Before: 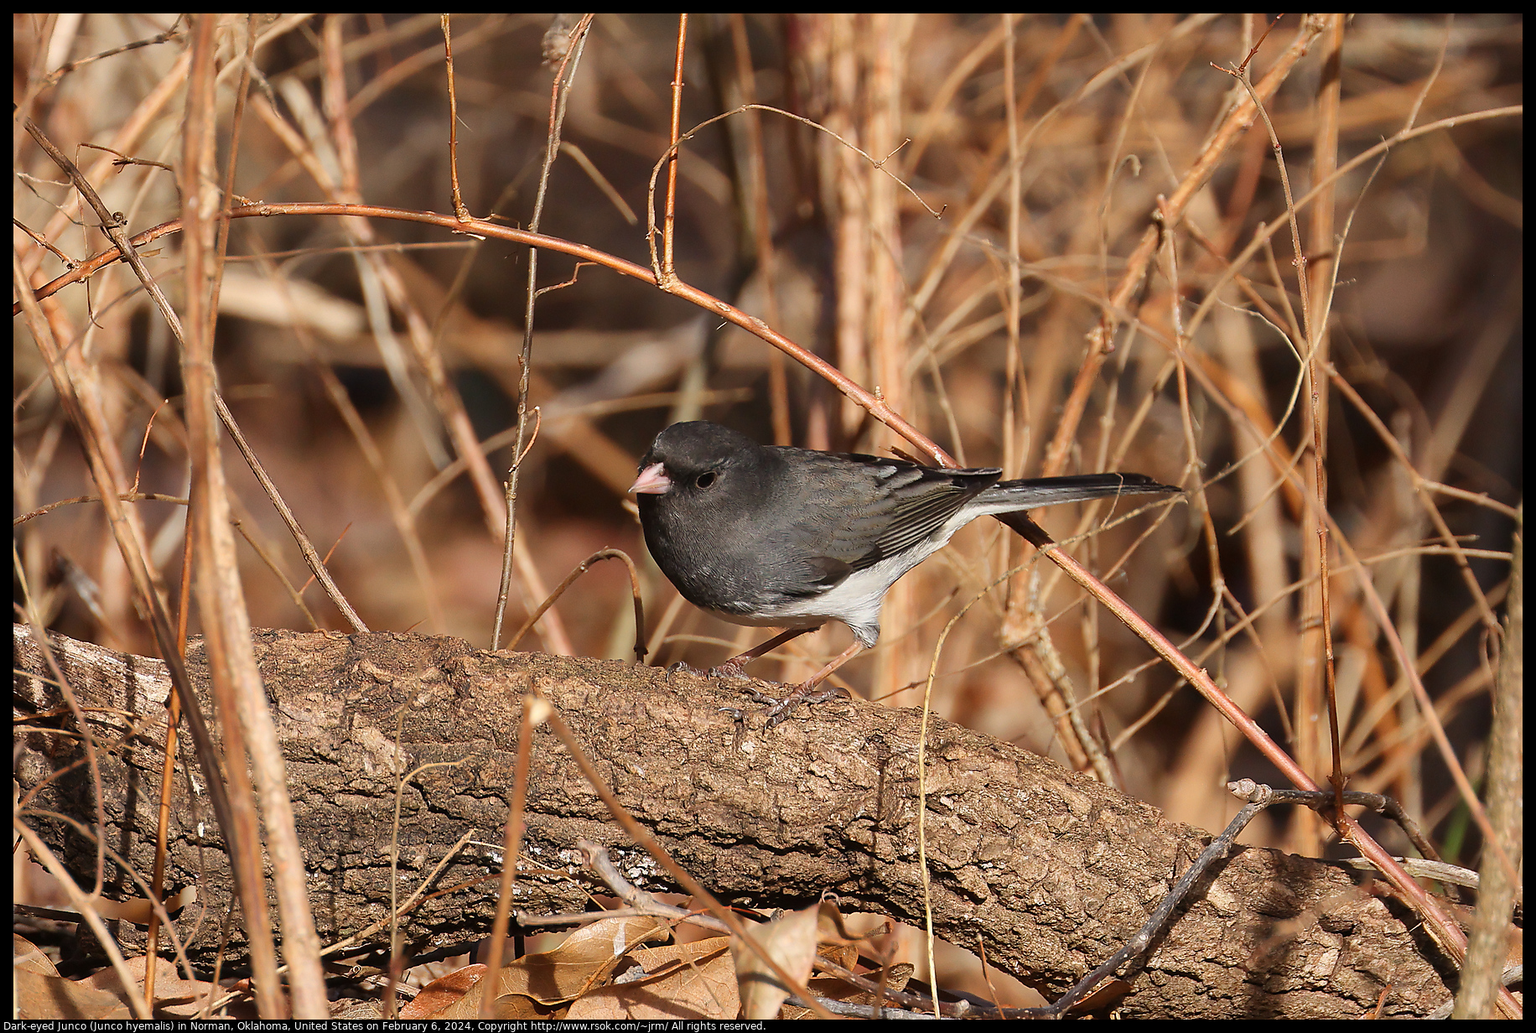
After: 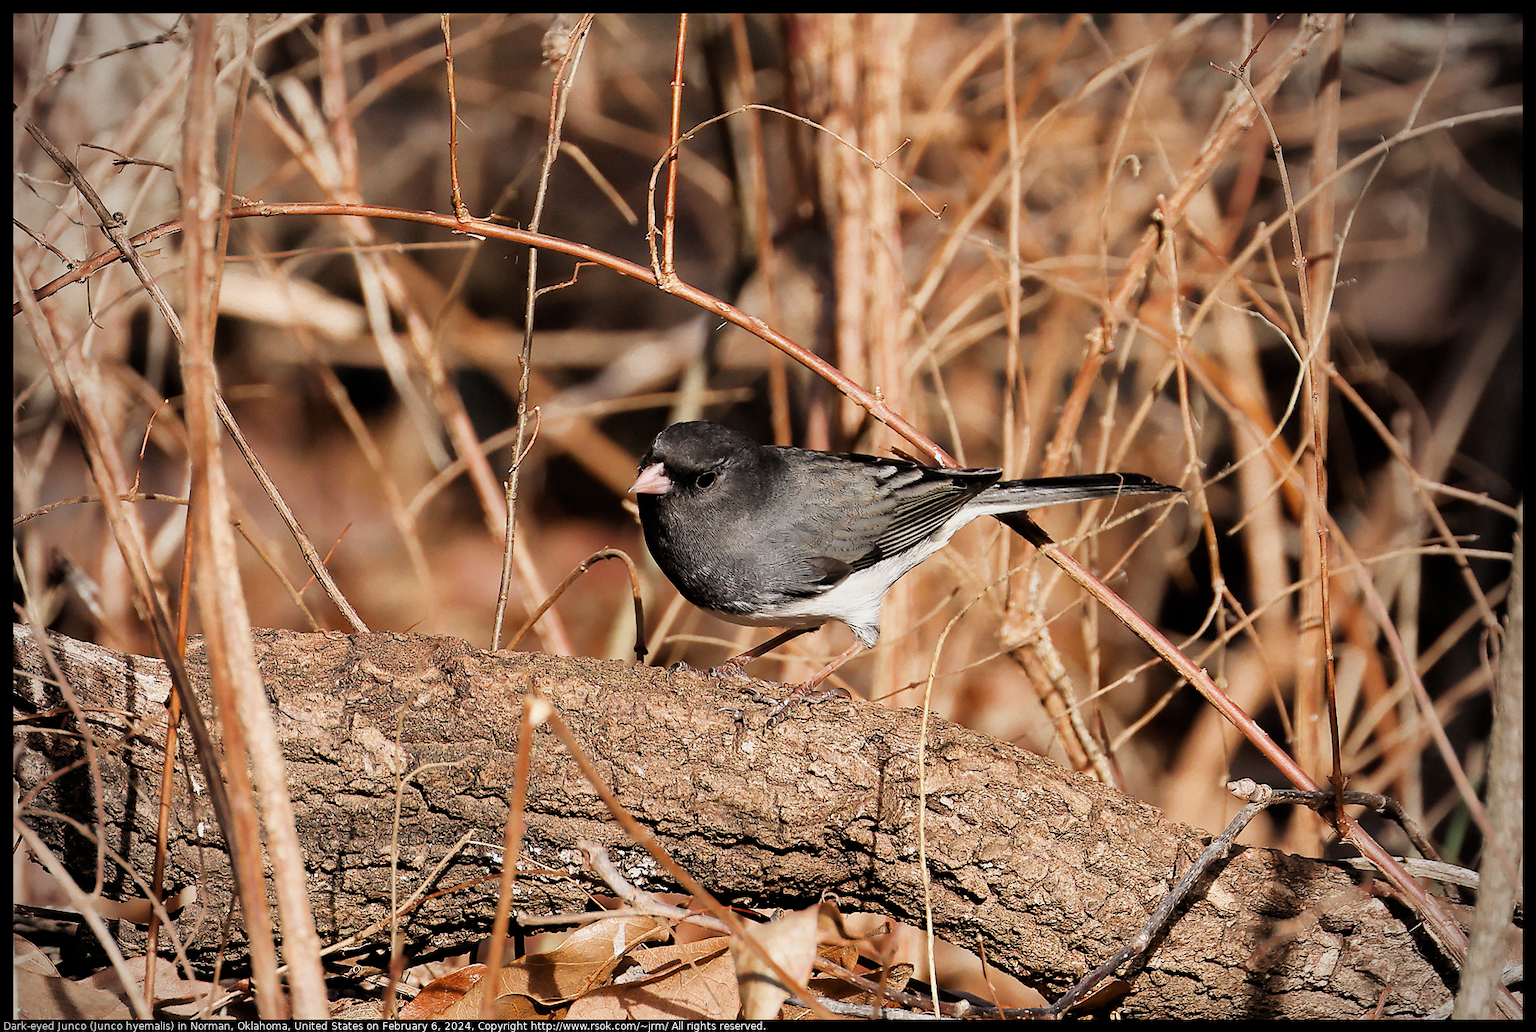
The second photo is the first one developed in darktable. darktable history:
filmic rgb: black relative exposure -5.01 EV, white relative exposure 3.96 EV, threshold 5.95 EV, hardness 2.87, contrast 1.3, highlights saturation mix -9.22%, enable highlight reconstruction true
color correction: highlights a* 0.074, highlights b* -0.532
vignetting: fall-off start 73.46%, center (-0.037, 0.143)
color zones: curves: ch0 [(0, 0.5) (0.125, 0.4) (0.25, 0.5) (0.375, 0.4) (0.5, 0.4) (0.625, 0.6) (0.75, 0.6) (0.875, 0.5)]; ch1 [(0, 0.4) (0.125, 0.5) (0.25, 0.4) (0.375, 0.4) (0.5, 0.4) (0.625, 0.4) (0.75, 0.5) (0.875, 0.4)]; ch2 [(0, 0.6) (0.125, 0.5) (0.25, 0.5) (0.375, 0.6) (0.5, 0.6) (0.625, 0.5) (0.75, 0.5) (0.875, 0.5)]
exposure: compensate exposure bias true, compensate highlight preservation false
